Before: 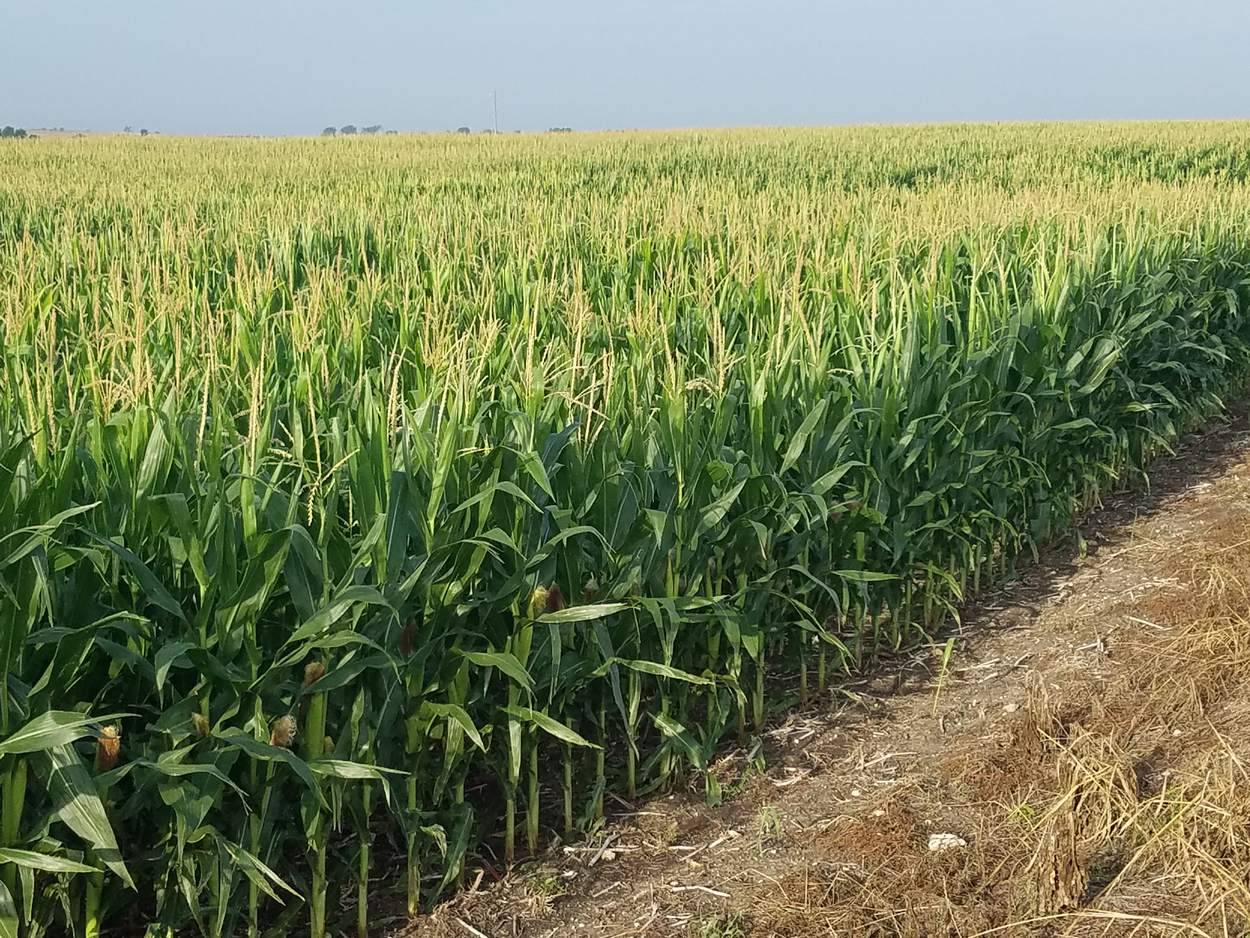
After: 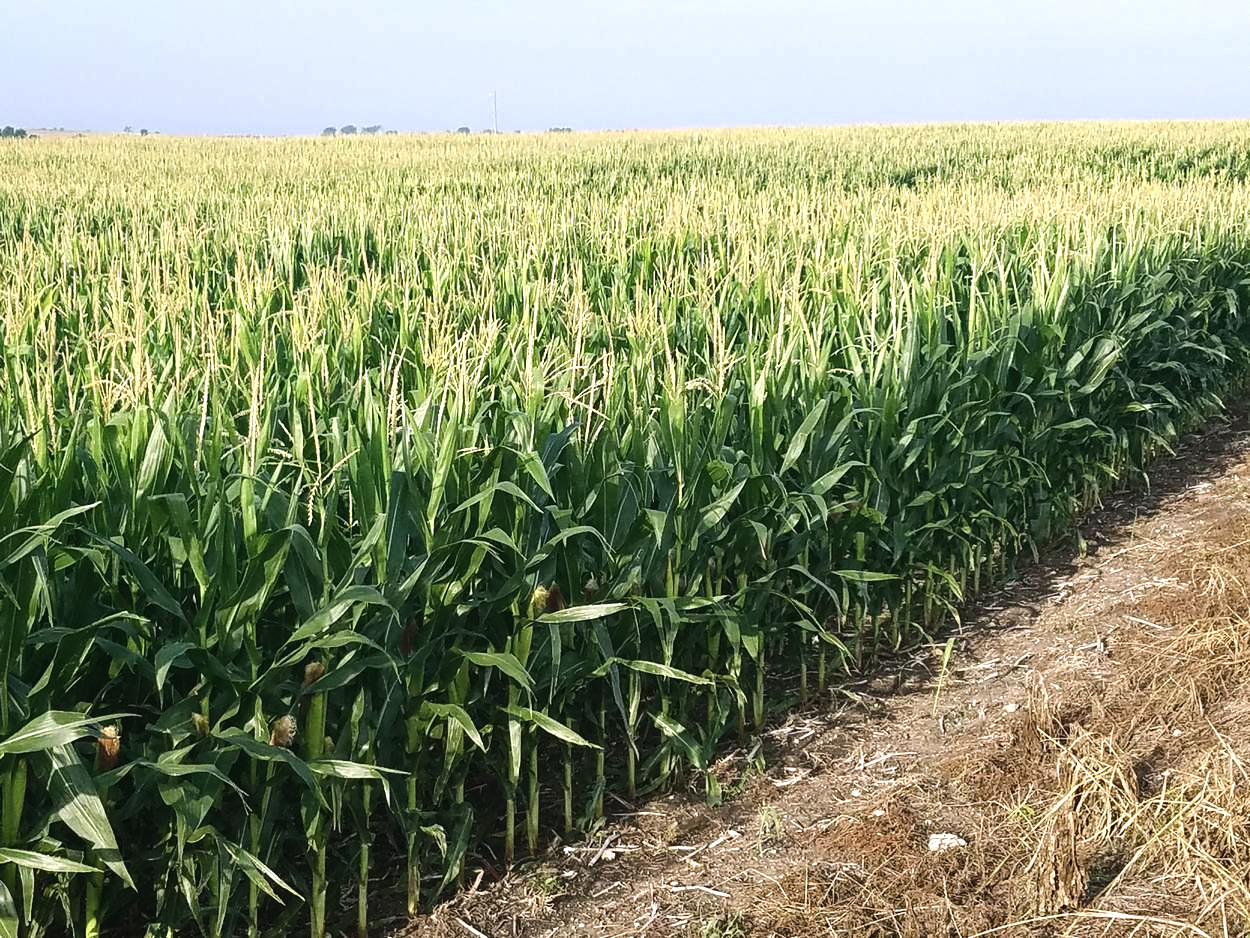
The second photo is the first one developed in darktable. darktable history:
white balance: red 1.004, blue 1.024
color balance rgb: shadows lift › chroma 2%, shadows lift › hue 135.47°, highlights gain › chroma 2%, highlights gain › hue 291.01°, global offset › luminance 0.5%, perceptual saturation grading › global saturation -10.8%, perceptual saturation grading › highlights -26.83%, perceptual saturation grading › shadows 21.25%, perceptual brilliance grading › highlights 17.77%, perceptual brilliance grading › mid-tones 31.71%, perceptual brilliance grading › shadows -31.01%, global vibrance 24.91%
